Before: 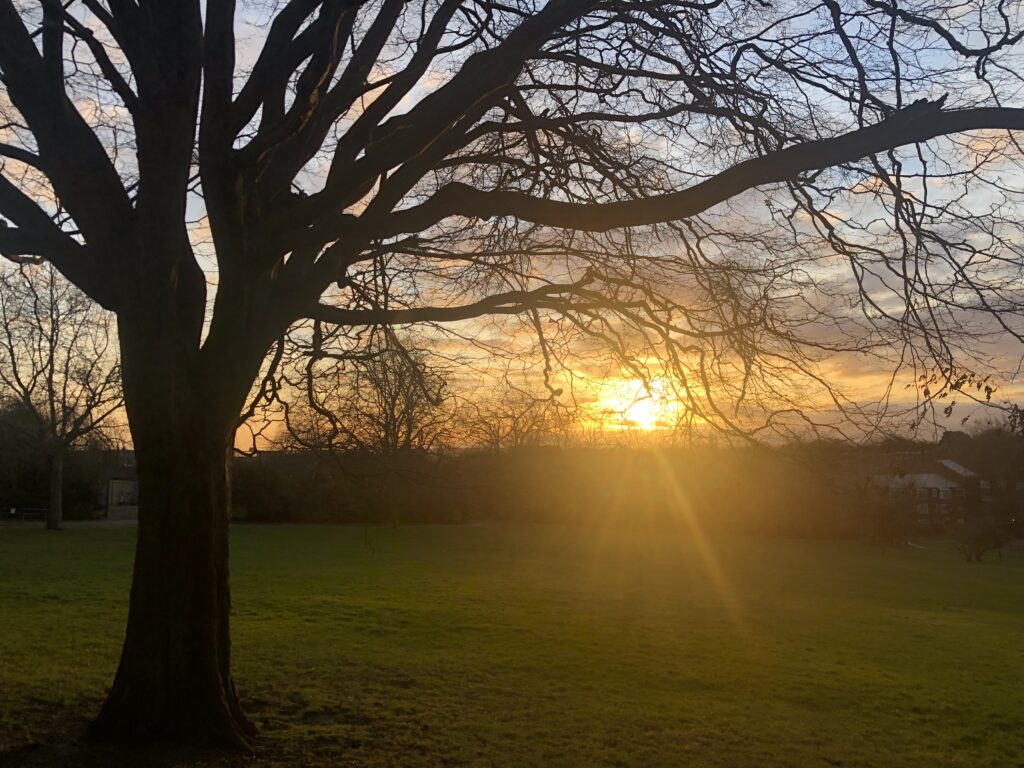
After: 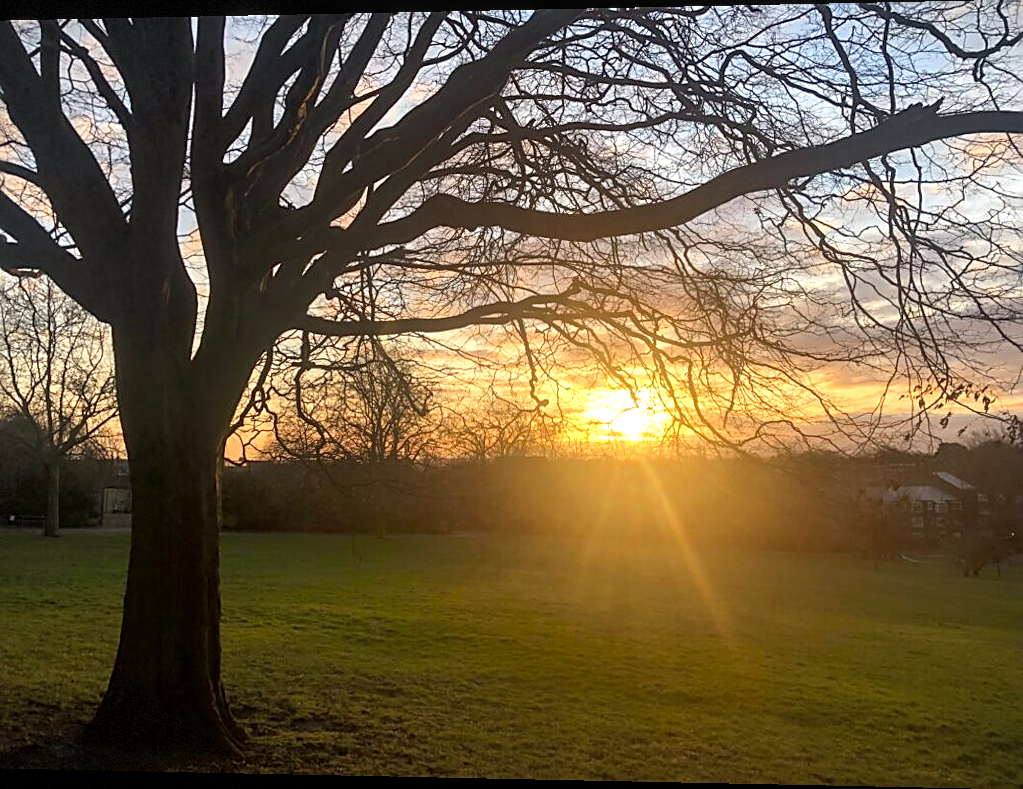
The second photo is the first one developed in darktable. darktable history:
sharpen: on, module defaults
exposure: exposure 0.485 EV, compensate highlight preservation false
vignetting: fall-off start 100%, fall-off radius 71%, brightness -0.434, saturation -0.2, width/height ratio 1.178, dithering 8-bit output, unbound false
local contrast: on, module defaults
rotate and perspective: lens shift (horizontal) -0.055, automatic cropping off
contrast brightness saturation: saturation -0.1
